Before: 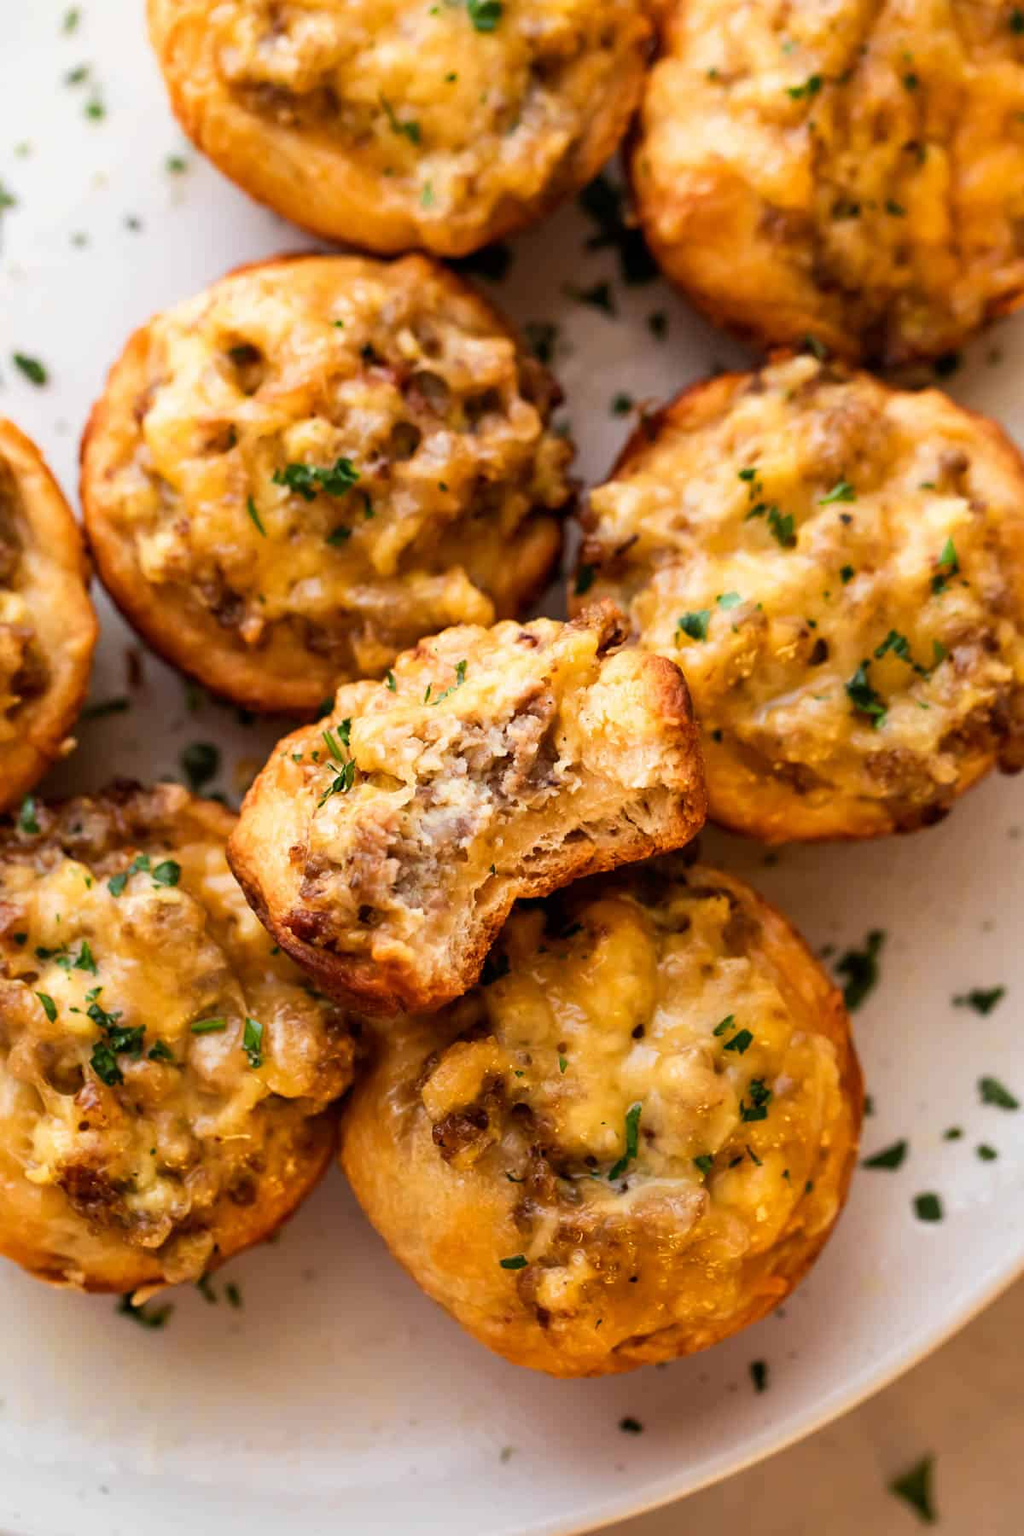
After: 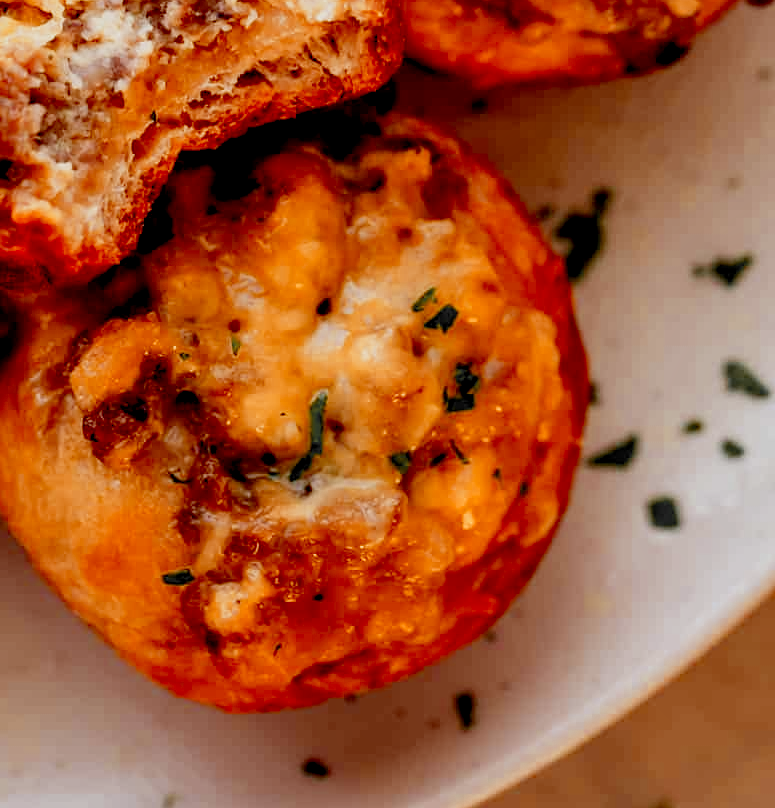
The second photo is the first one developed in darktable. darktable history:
filmic rgb: black relative exposure -7.91 EV, white relative exposure 4.1 EV, hardness 4.05, latitude 51.97%, contrast 1.012, shadows ↔ highlights balance 5.36%, preserve chrominance no, color science v5 (2021)
color zones: curves: ch0 [(0, 0.363) (0.128, 0.373) (0.25, 0.5) (0.402, 0.407) (0.521, 0.525) (0.63, 0.559) (0.729, 0.662) (0.867, 0.471)]; ch1 [(0, 0.515) (0.136, 0.618) (0.25, 0.5) (0.378, 0) (0.516, 0) (0.622, 0.593) (0.737, 0.819) (0.87, 0.593)]; ch2 [(0, 0.529) (0.128, 0.471) (0.282, 0.451) (0.386, 0.662) (0.516, 0.525) (0.633, 0.554) (0.75, 0.62) (0.875, 0.441)]
local contrast: on, module defaults
shadows and highlights: shadows 75.66, highlights -25.63, soften with gaussian
crop and rotate: left 35.352%, top 50.162%, bottom 4.945%
sharpen: amount 0.209
exposure: black level correction 0.001, compensate exposure bias true, compensate highlight preservation false
